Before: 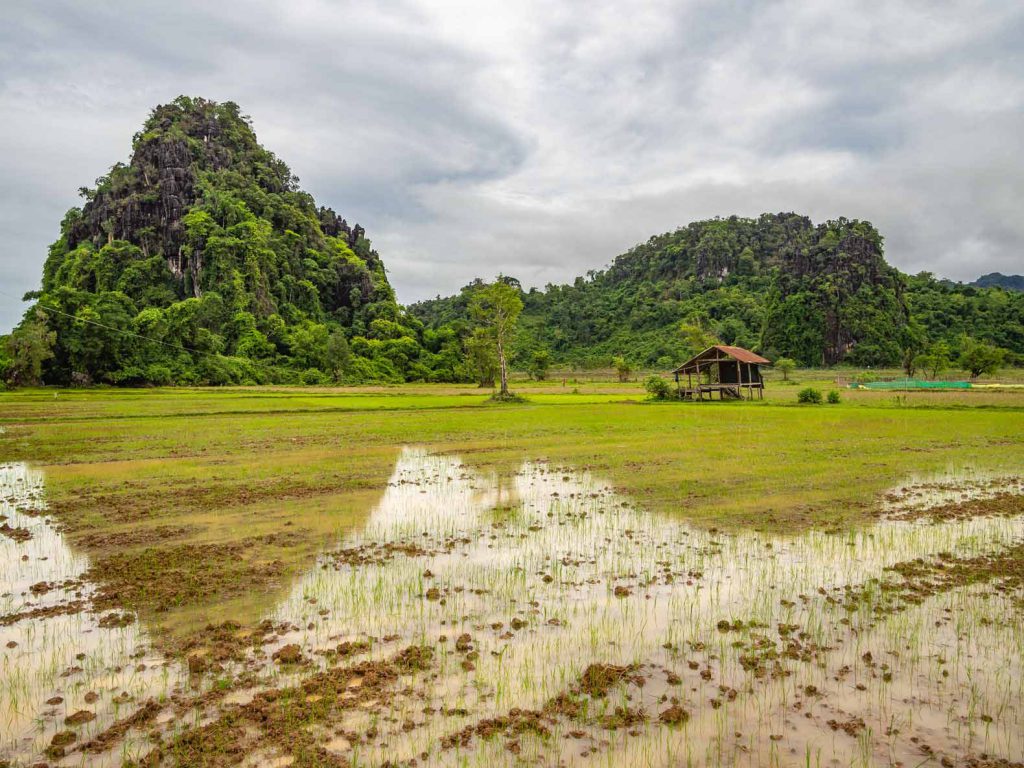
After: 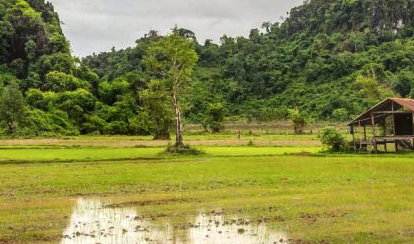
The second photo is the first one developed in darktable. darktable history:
crop: left 31.771%, top 32.385%, right 27.77%, bottom 35.72%
haze removal: strength -0.1, compatibility mode true, adaptive false
local contrast: mode bilateral grid, contrast 26, coarseness 61, detail 152%, midtone range 0.2
